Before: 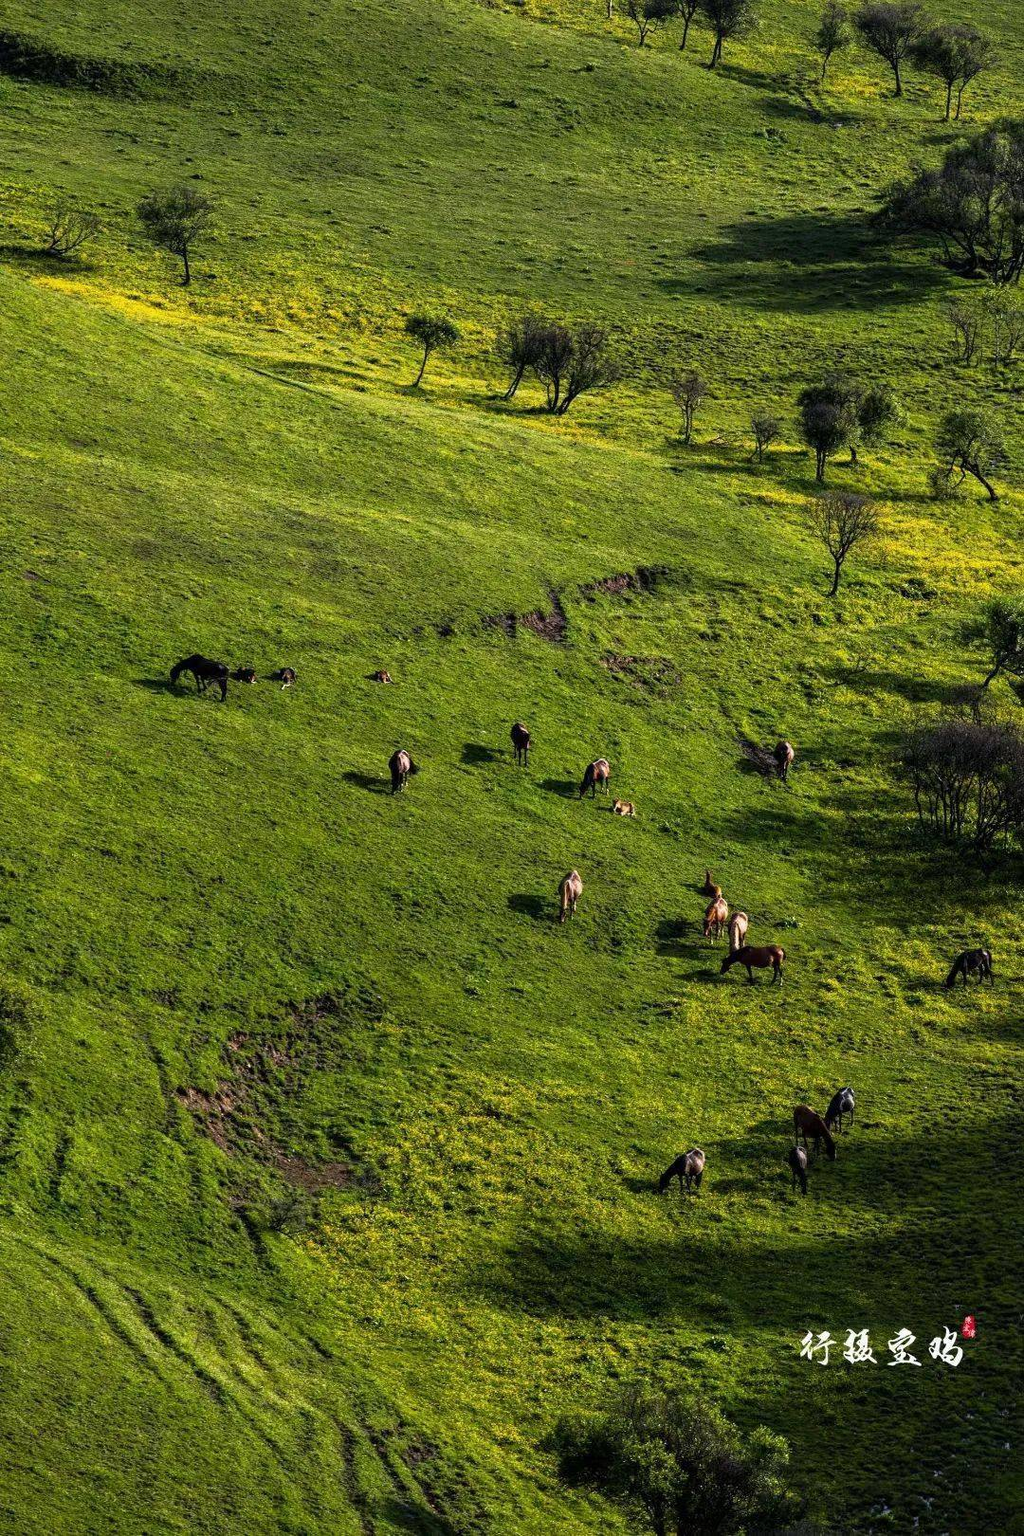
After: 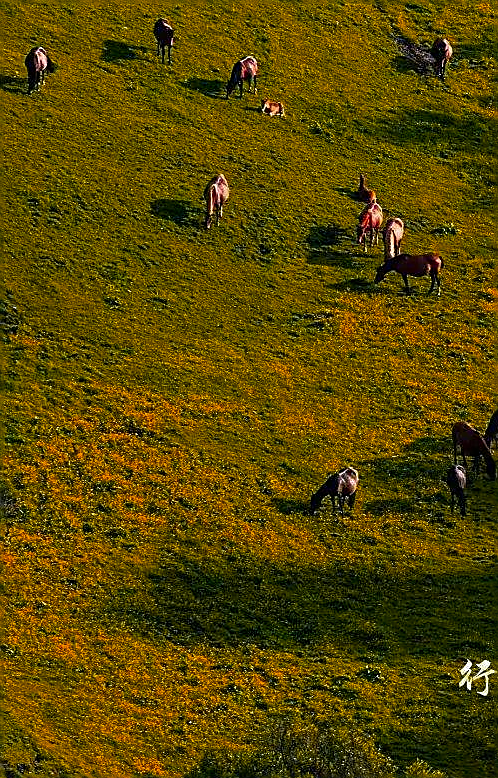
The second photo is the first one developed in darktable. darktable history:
color zones: curves: ch0 [(0.473, 0.374) (0.742, 0.784)]; ch1 [(0.354, 0.737) (0.742, 0.705)]; ch2 [(0.318, 0.421) (0.758, 0.532)], mix 25.75%
sharpen: radius 1.423, amount 1.237, threshold 0.724
crop: left 35.706%, top 45.975%, right 18.108%, bottom 5.985%
